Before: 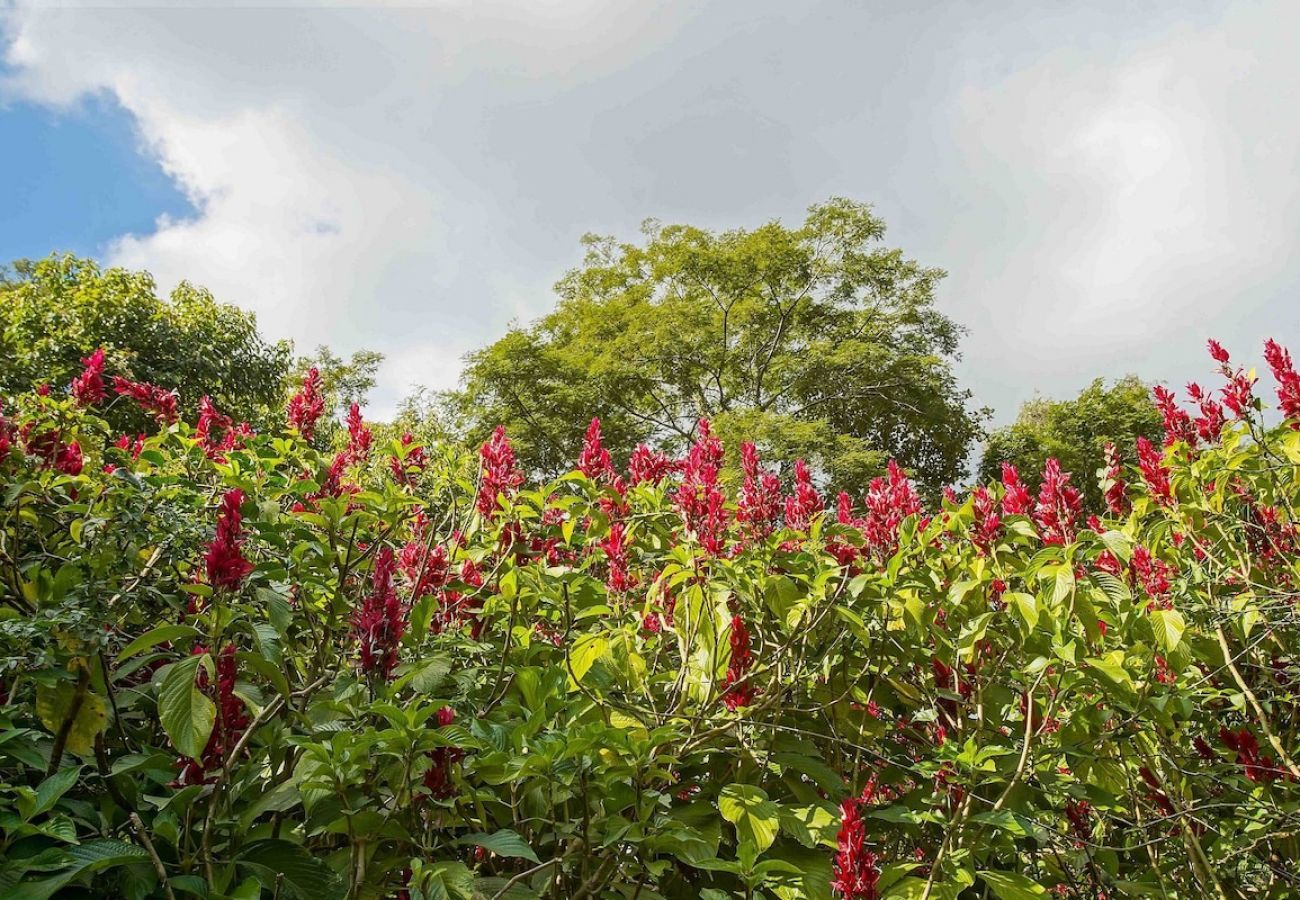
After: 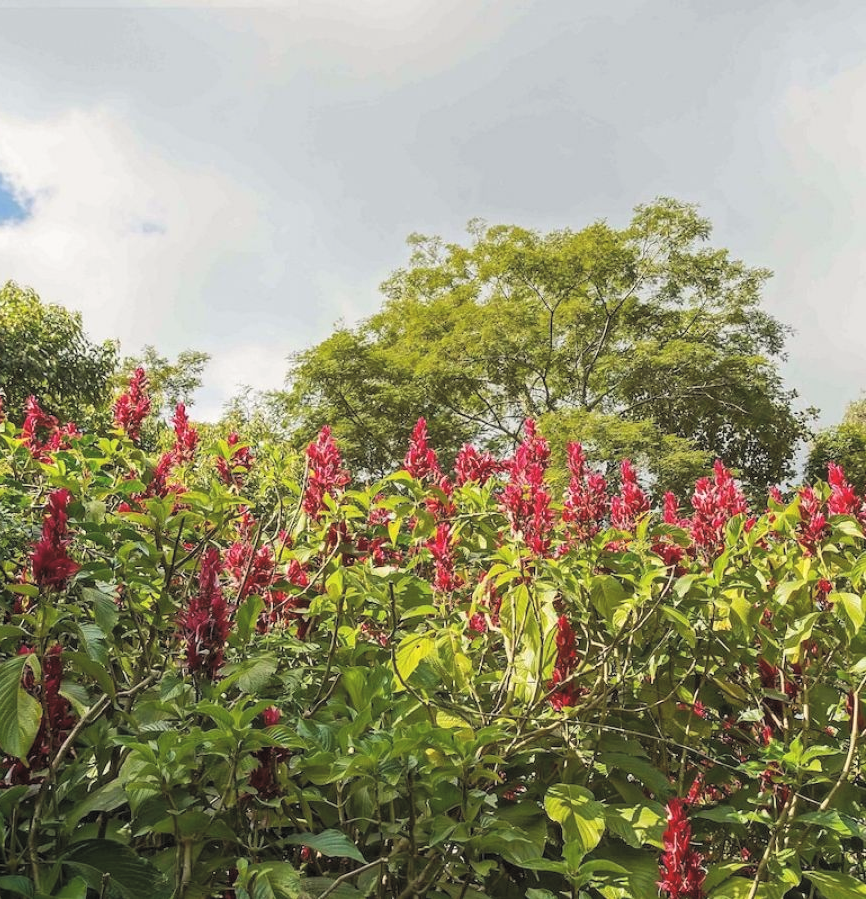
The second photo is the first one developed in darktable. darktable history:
exposure: black level correction -0.015, exposure -0.125 EV, compensate highlight preservation false
rgb levels: levels [[0.013, 0.434, 0.89], [0, 0.5, 1], [0, 0.5, 1]]
color calibration: x 0.342, y 0.356, temperature 5122 K
crop and rotate: left 13.409%, right 19.924%
